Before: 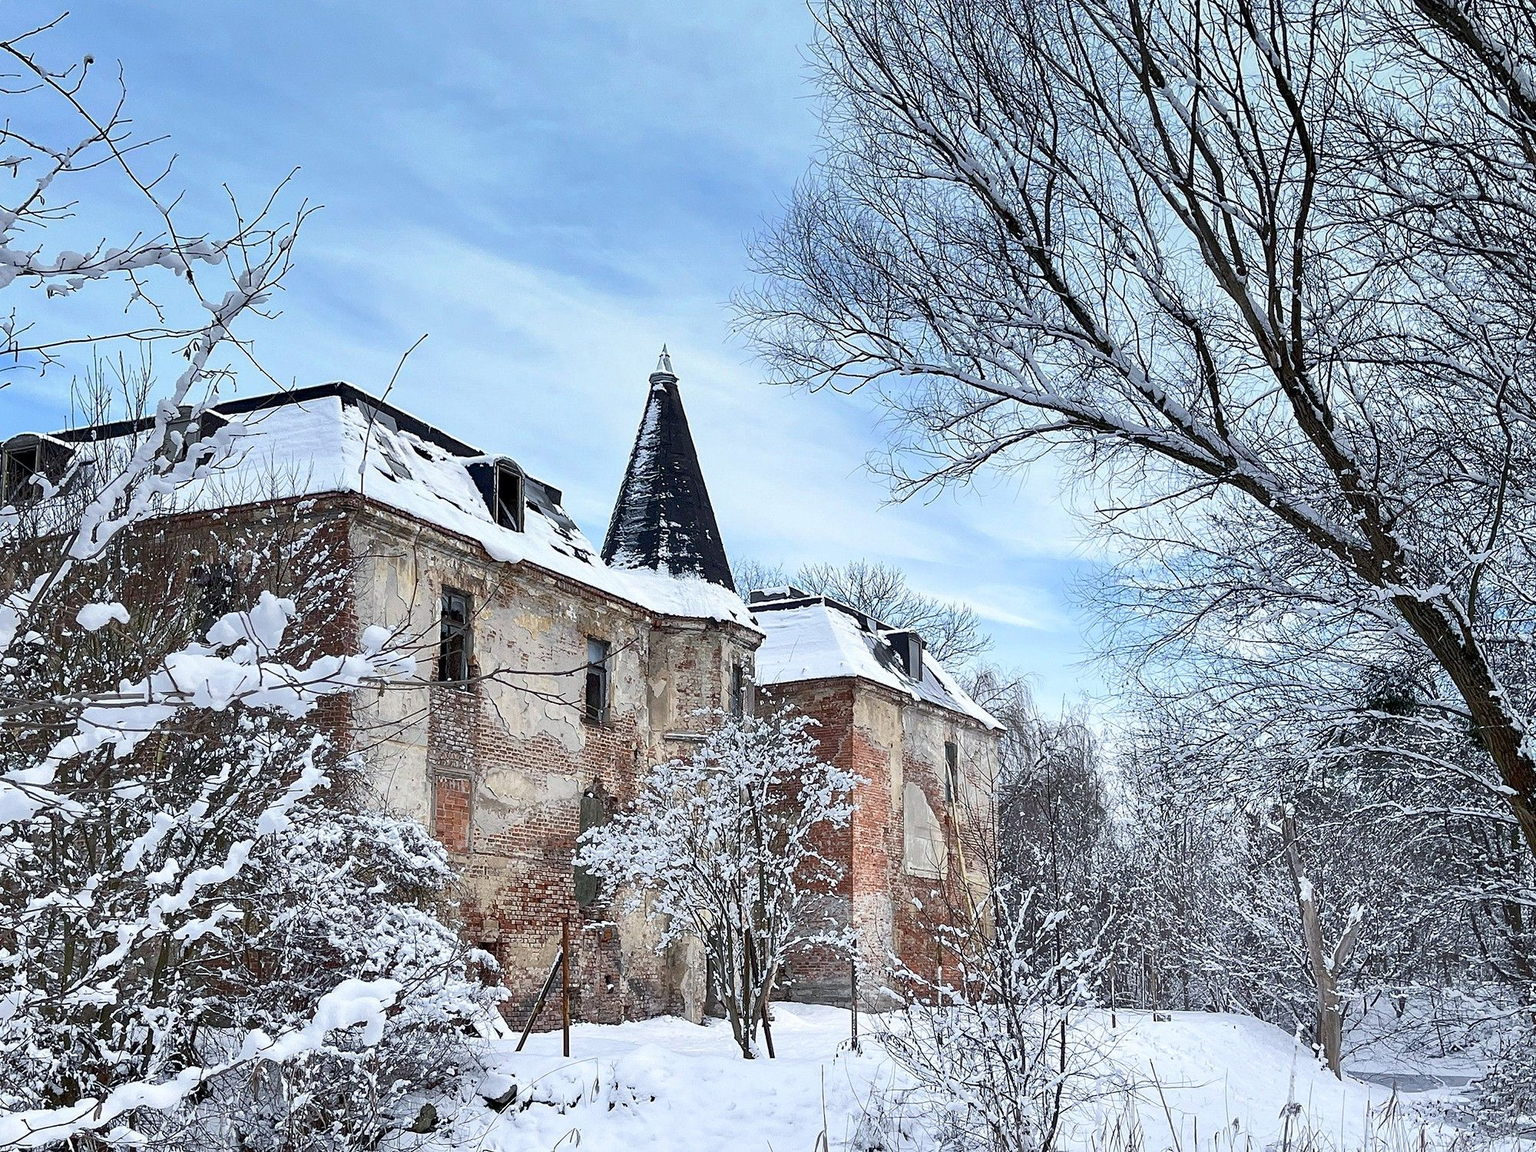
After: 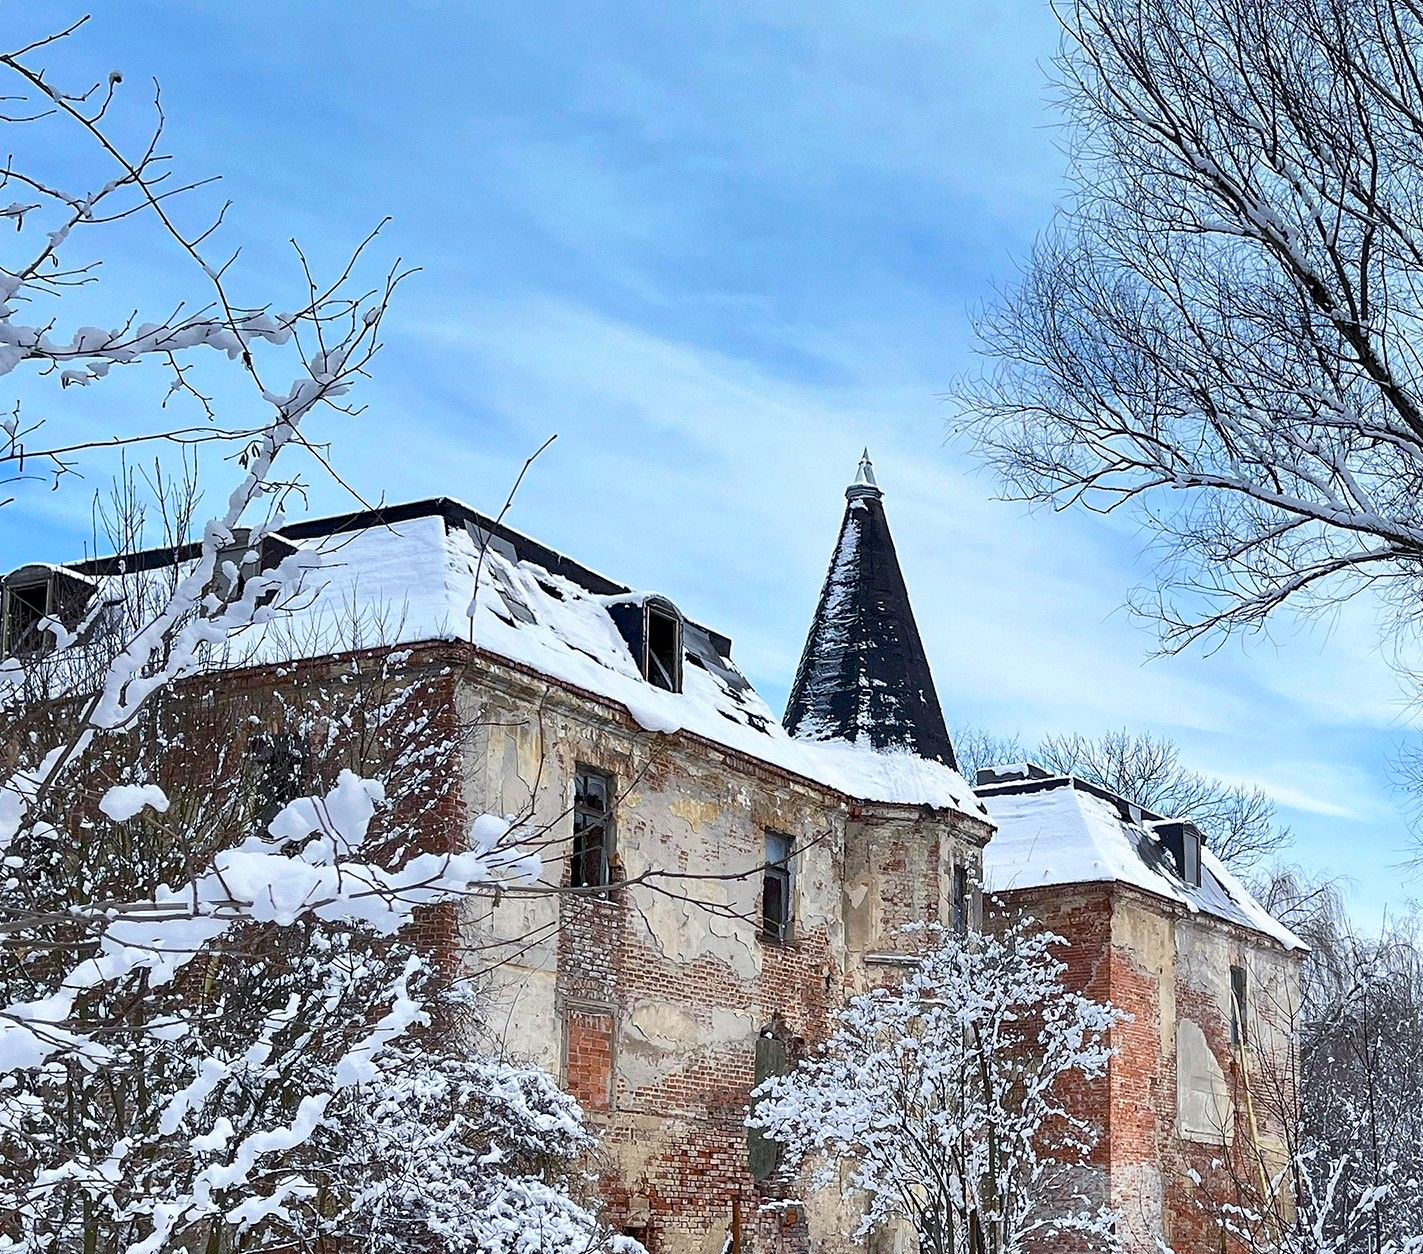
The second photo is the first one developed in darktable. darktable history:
color balance rgb: linear chroma grading › global chroma 4.925%, perceptual saturation grading › global saturation 25.4%
crop: right 28.809%, bottom 16.182%
